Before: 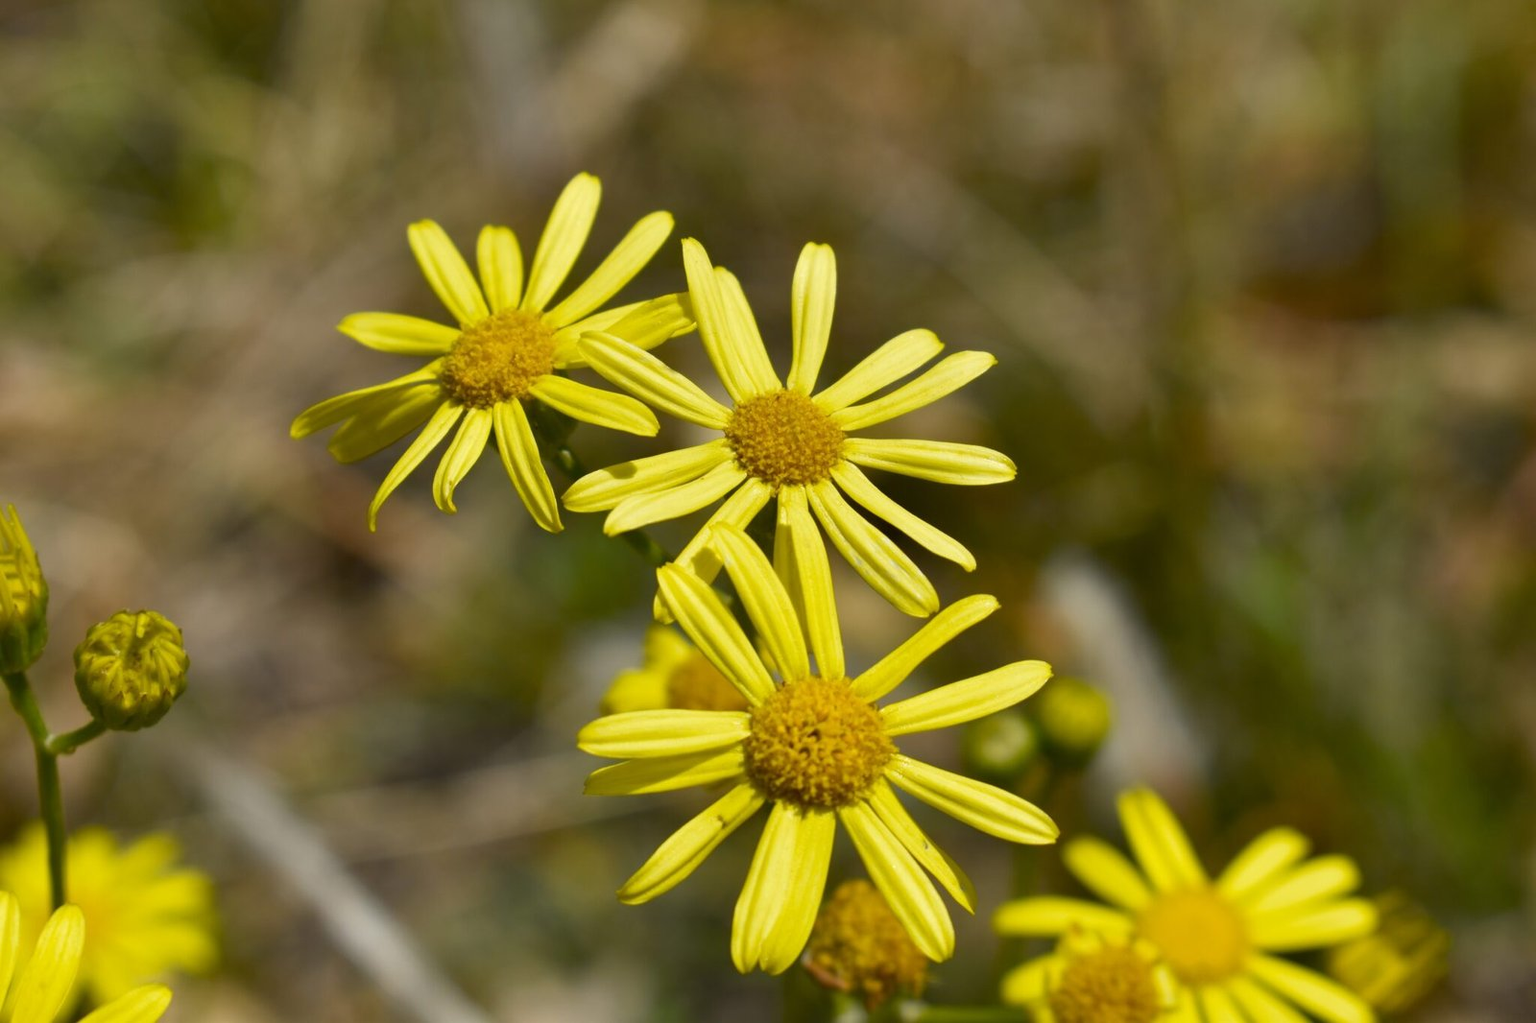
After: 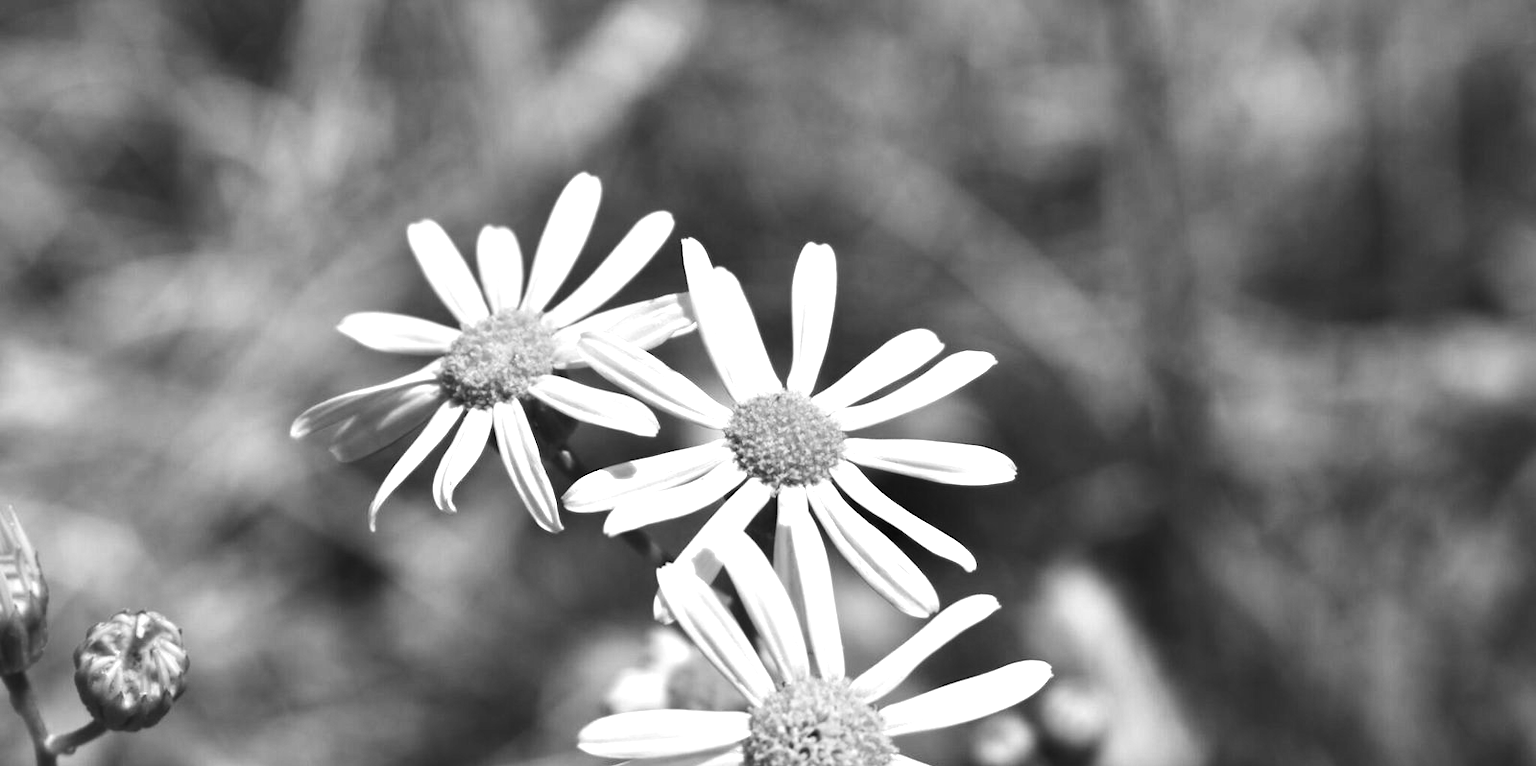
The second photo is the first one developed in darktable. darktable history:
tone equalizer: -8 EV -1.08 EV, -7 EV -1.01 EV, -6 EV -0.867 EV, -5 EV -0.578 EV, -3 EV 0.578 EV, -2 EV 0.867 EV, -1 EV 1.01 EV, +0 EV 1.08 EV, edges refinement/feathering 500, mask exposure compensation -1.57 EV, preserve details no
exposure: exposure 0.485 EV, compensate highlight preservation false
crop: bottom 24.967%
monochrome: a 16.06, b 15.48, size 1
